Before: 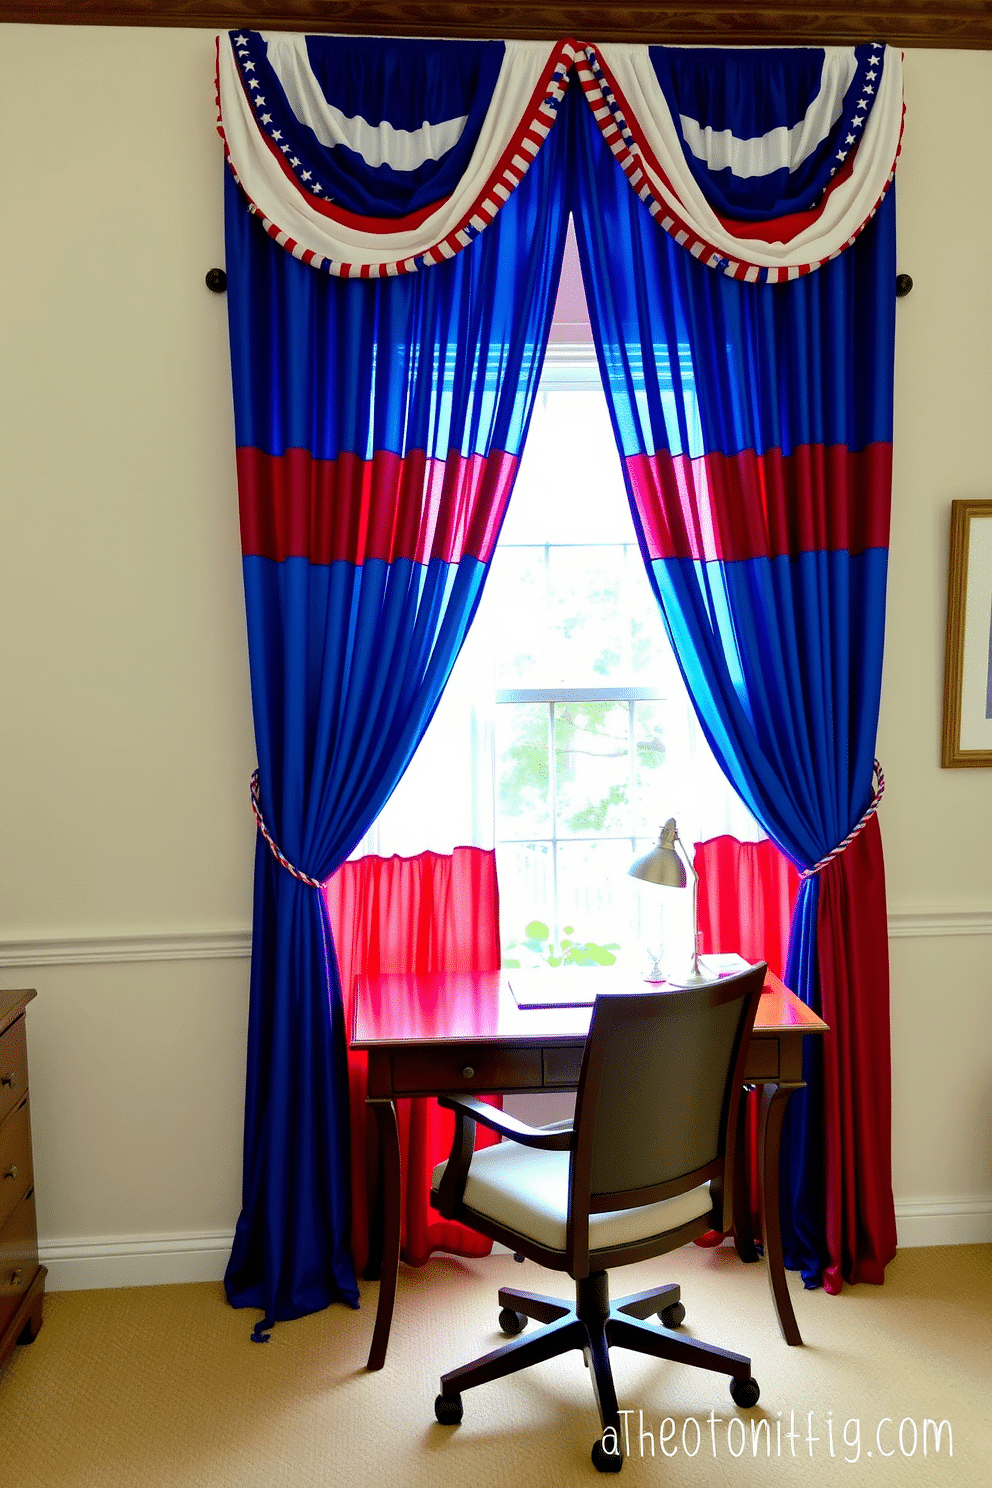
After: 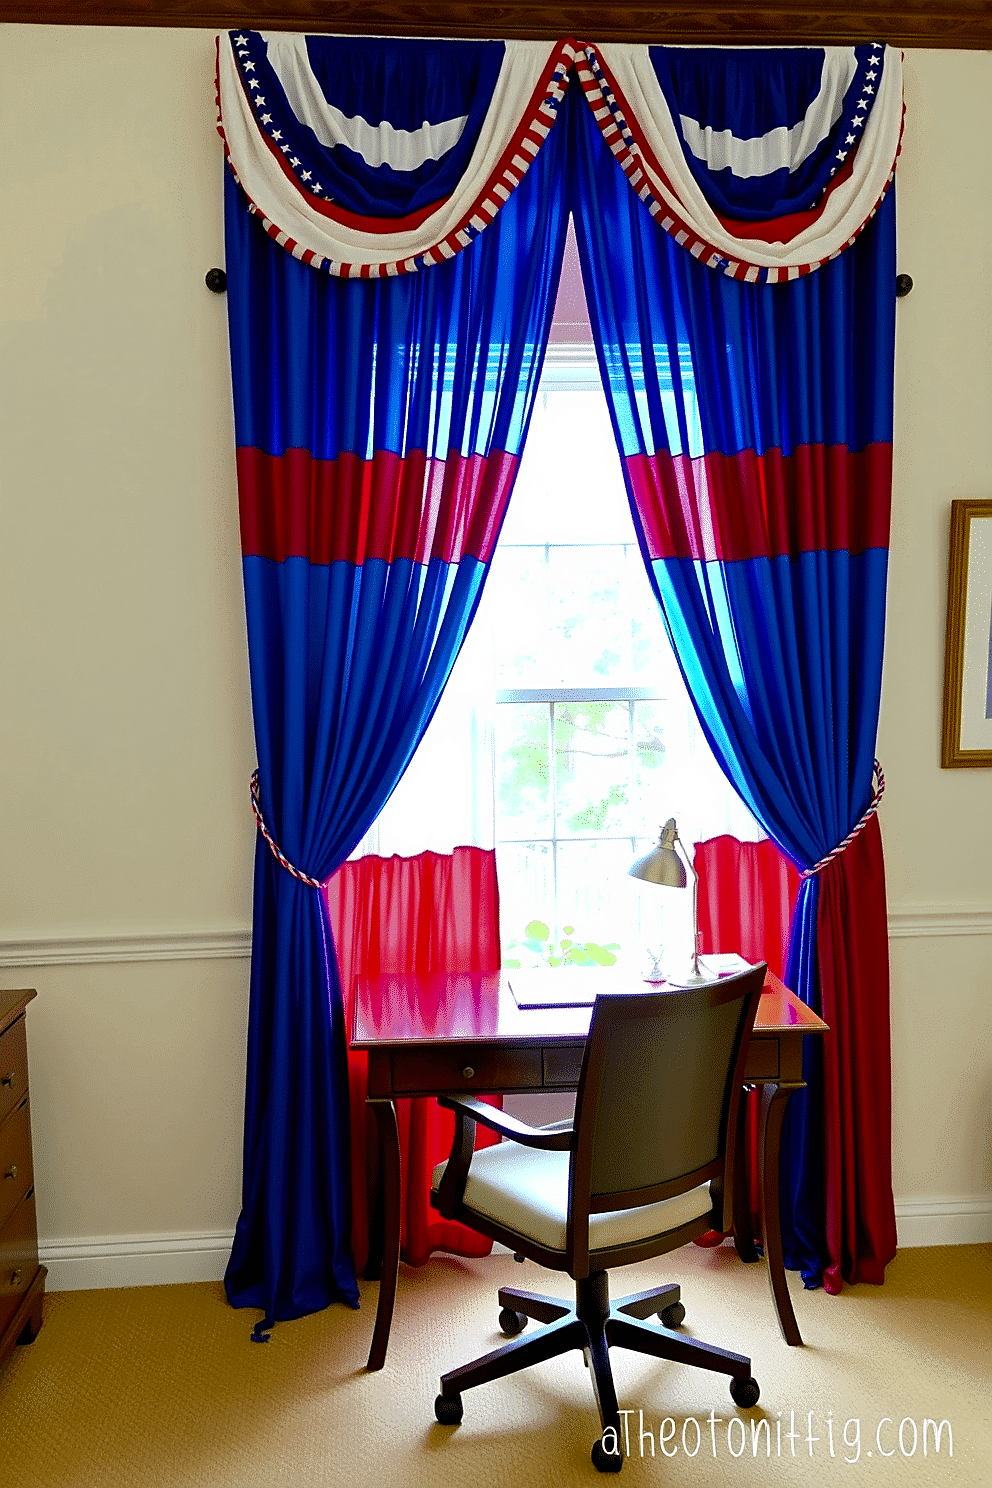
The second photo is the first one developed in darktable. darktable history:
sharpen: on, module defaults
color zones: curves: ch0 [(0.11, 0.396) (0.195, 0.36) (0.25, 0.5) (0.303, 0.412) (0.357, 0.544) (0.75, 0.5) (0.967, 0.328)]; ch1 [(0, 0.468) (0.112, 0.512) (0.202, 0.6) (0.25, 0.5) (0.307, 0.352) (0.357, 0.544) (0.75, 0.5) (0.963, 0.524)]
